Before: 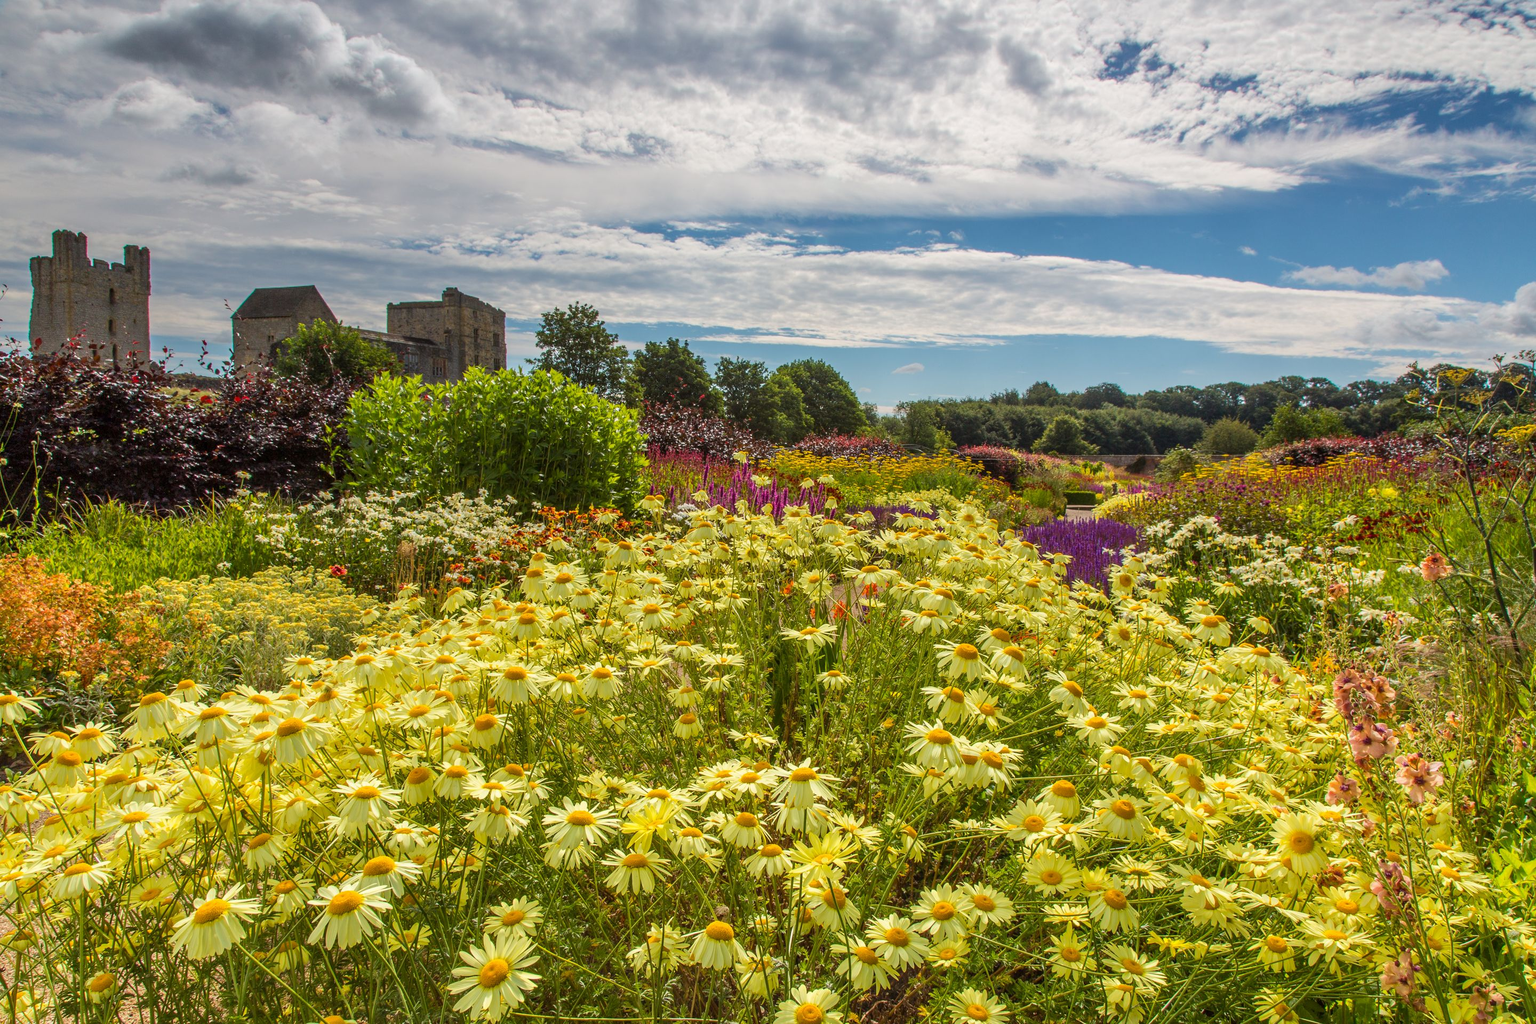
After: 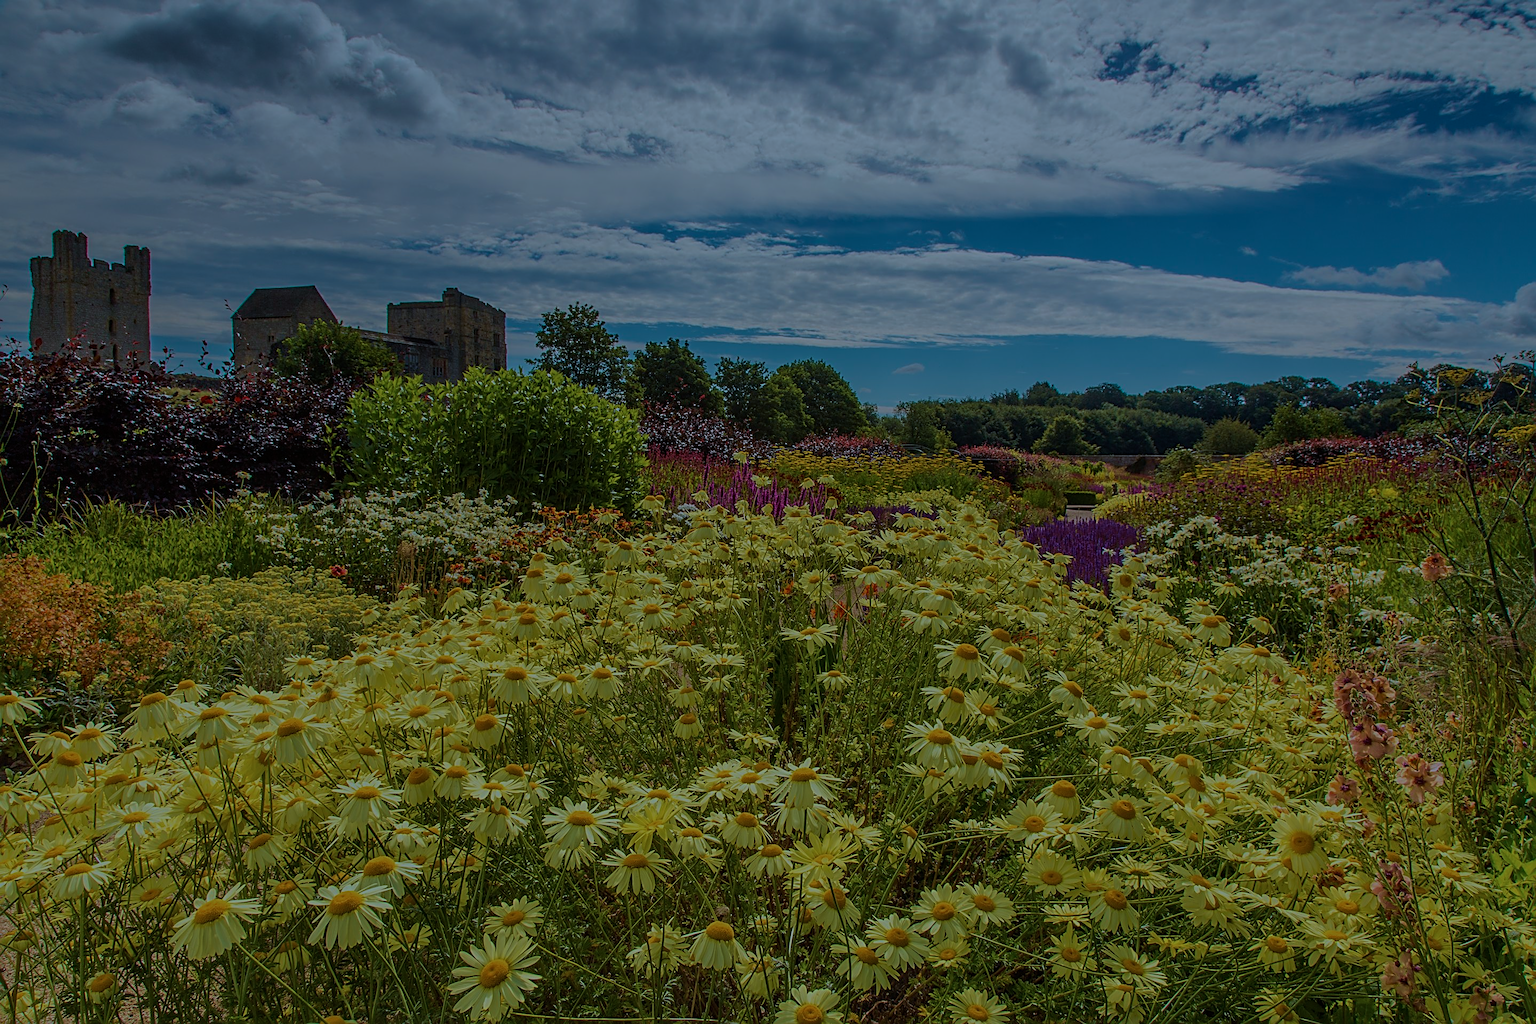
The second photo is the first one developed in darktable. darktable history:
sharpen: radius 2.584, amount 0.688
velvia: strength 39.63%
exposure: exposure -2.002 EV, compensate highlight preservation false
color calibration: output R [1.063, -0.012, -0.003, 0], output G [0, 1.022, 0.021, 0], output B [-0.079, 0.047, 1, 0], illuminant custom, x 0.389, y 0.387, temperature 3838.64 K
